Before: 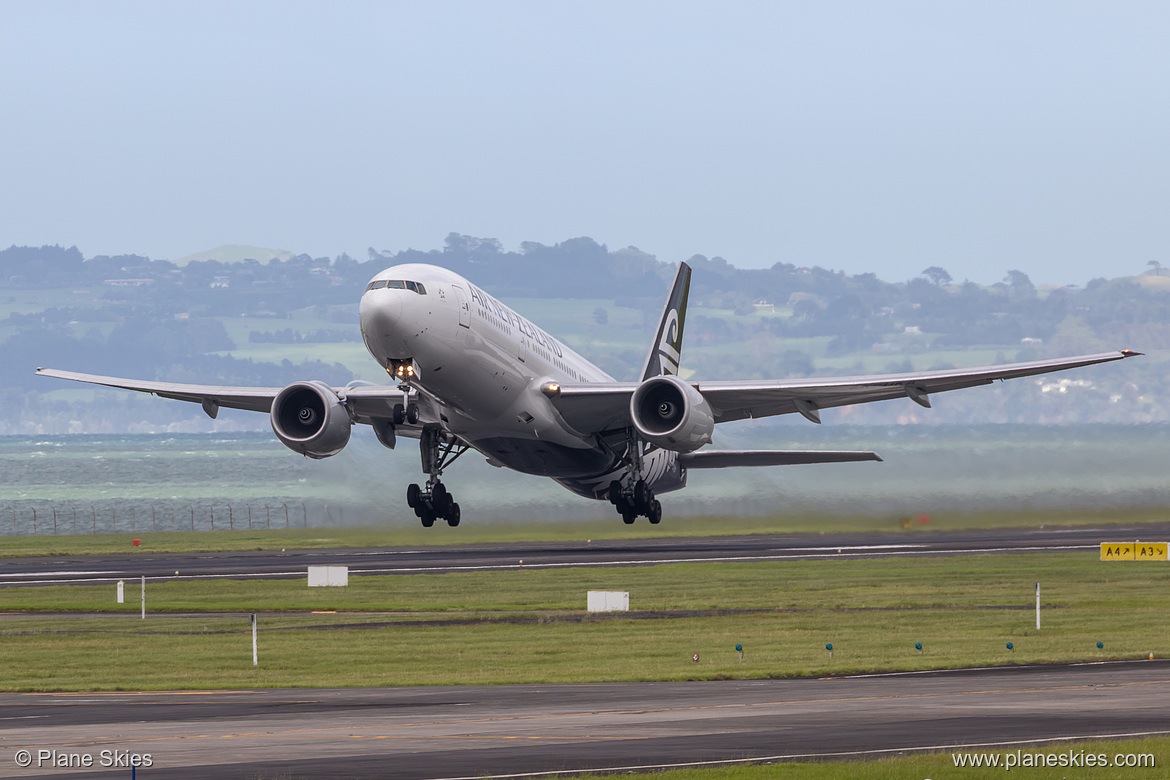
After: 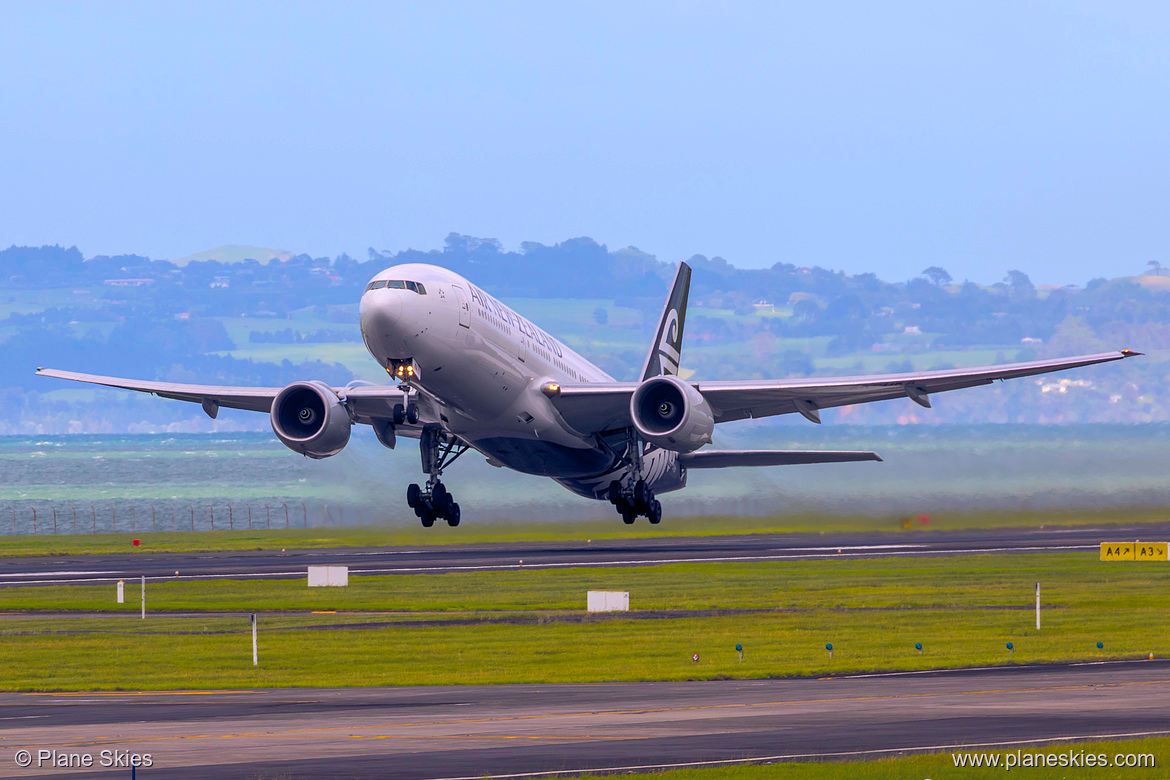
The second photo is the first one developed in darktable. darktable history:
tone equalizer: on, module defaults
color correction: highlights b* 0.014, saturation 0.87
color balance rgb: highlights gain › chroma 1.472%, highlights gain › hue 312.43°, global offset › luminance -0.287%, global offset › chroma 0.318%, global offset › hue 262.64°, linear chroma grading › highlights 98.946%, linear chroma grading › global chroma 23.634%, perceptual saturation grading › global saturation 19.386%, global vibrance 20%
